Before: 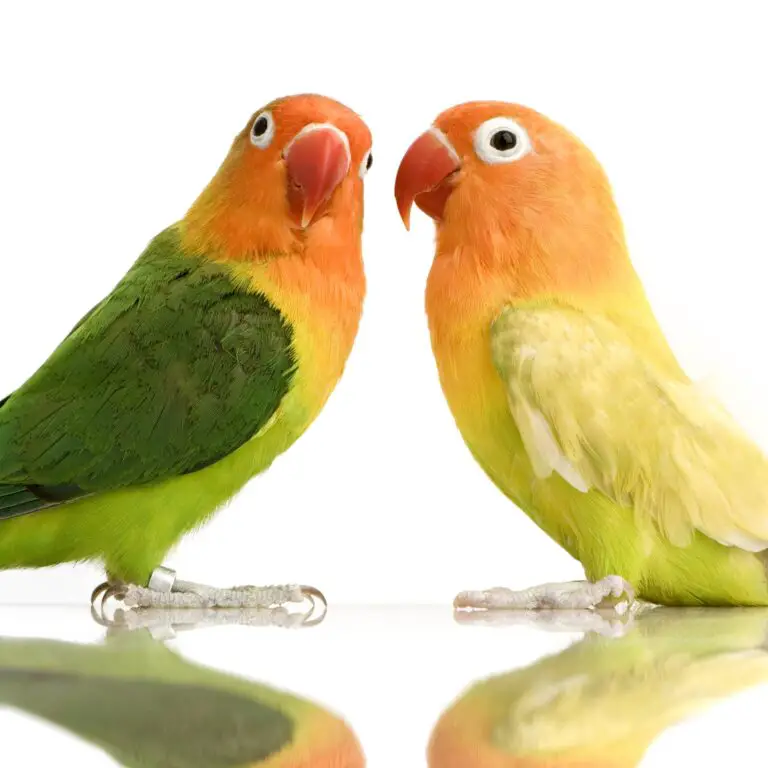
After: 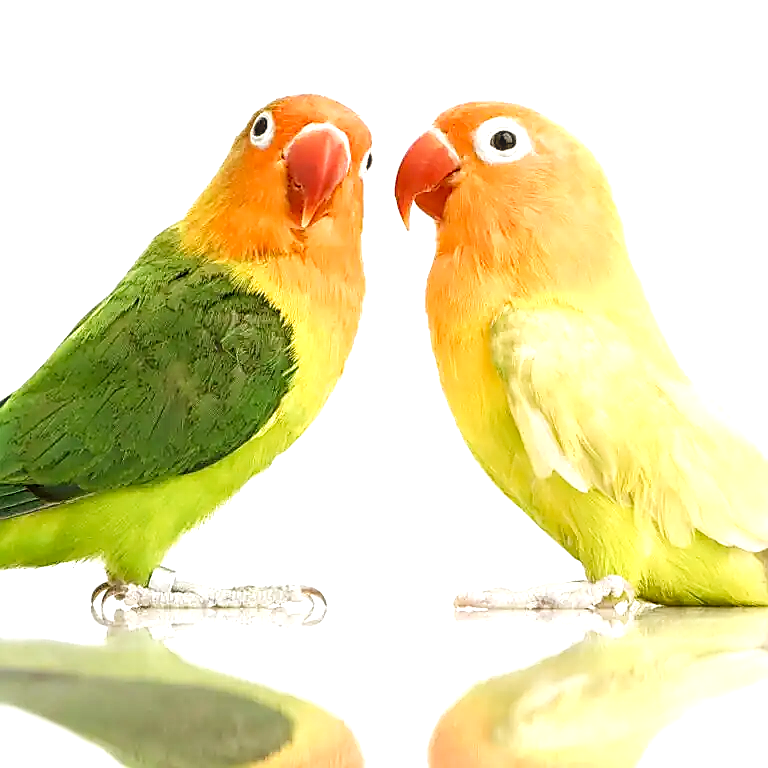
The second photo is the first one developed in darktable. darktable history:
local contrast: on, module defaults
tone curve: curves: ch0 [(0, 0) (0.004, 0.002) (0.02, 0.013) (0.218, 0.218) (0.664, 0.718) (0.832, 0.873) (1, 1)], preserve colors none
sharpen: radius 1.376, amount 1.25, threshold 0.608
exposure: black level correction 0, exposure 0.694 EV, compensate exposure bias true, compensate highlight preservation false
